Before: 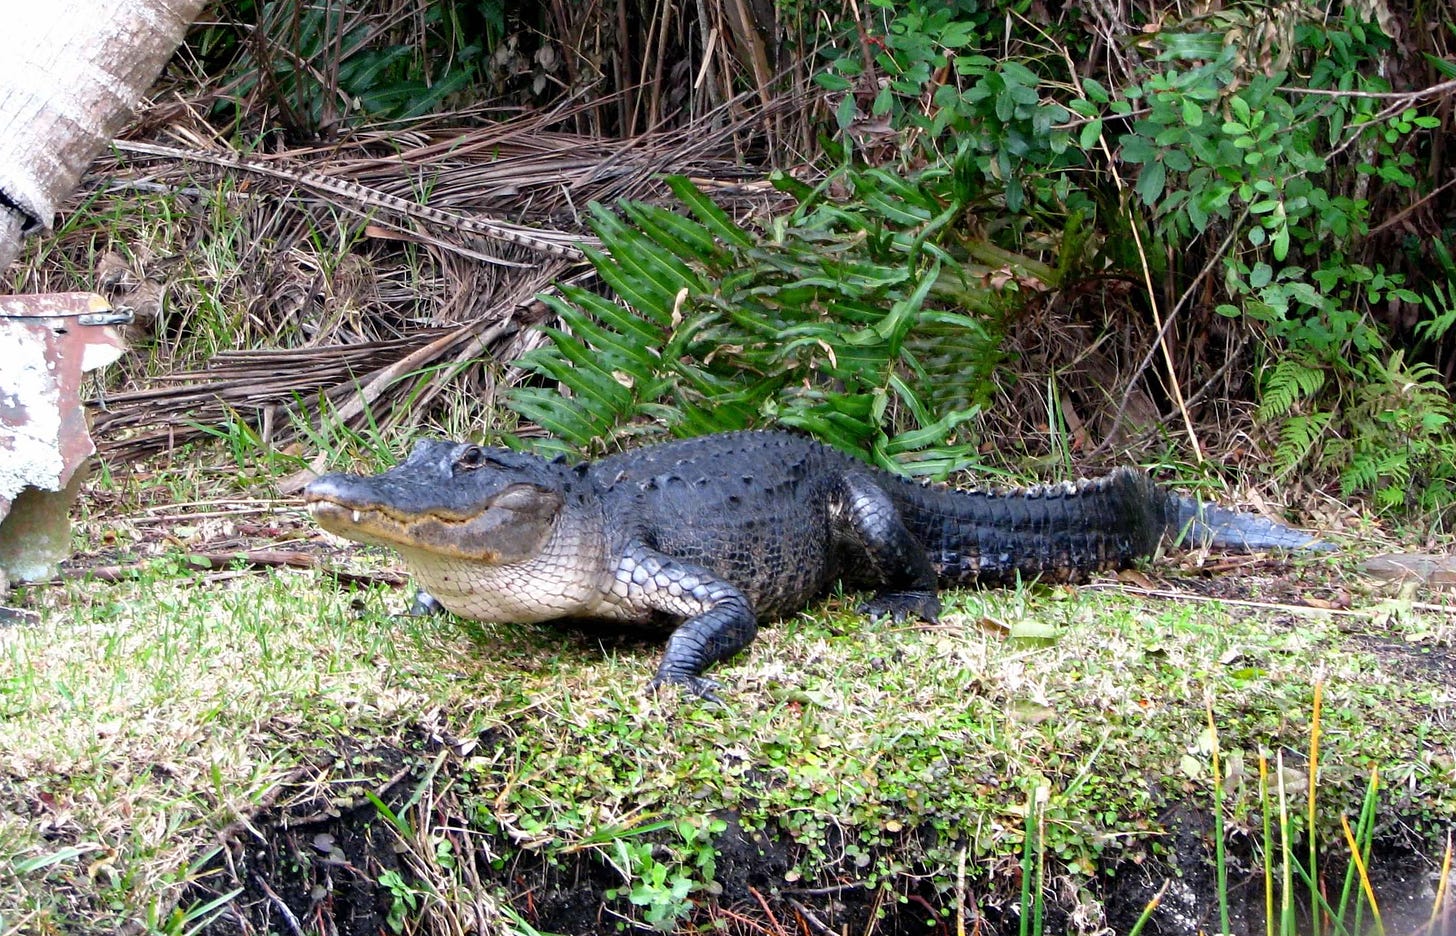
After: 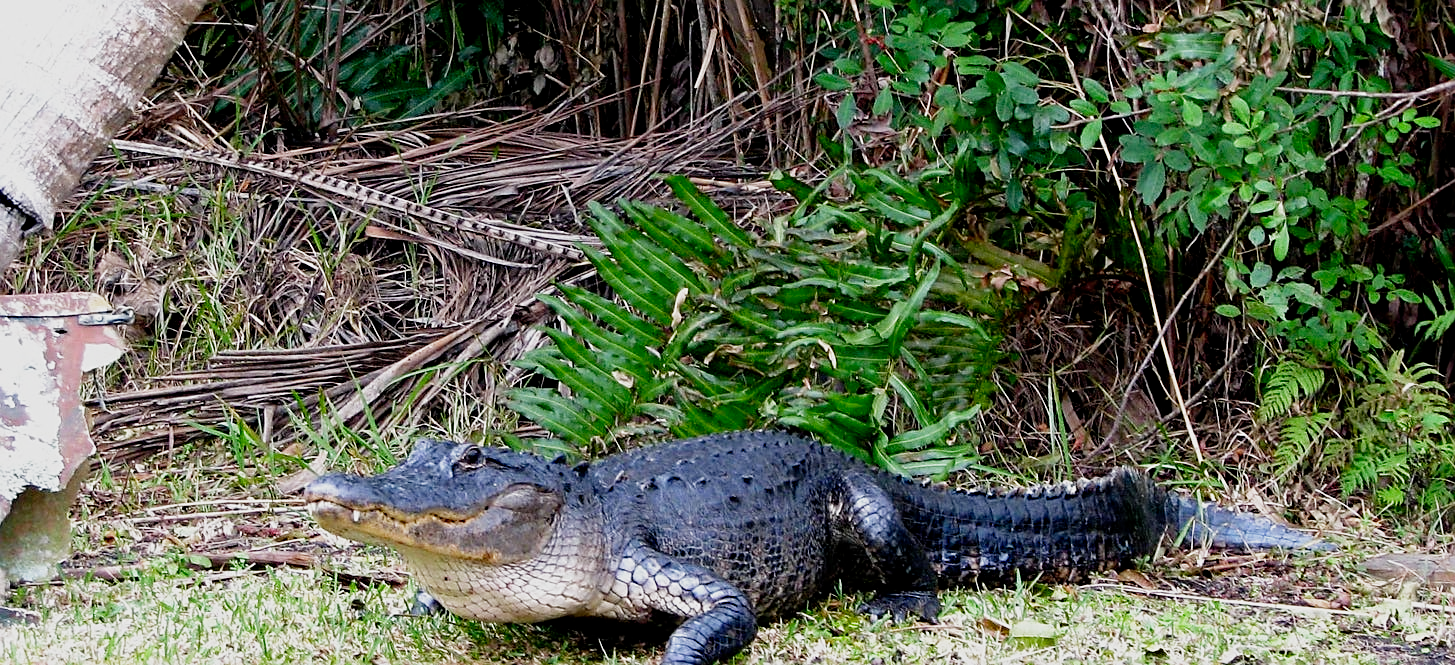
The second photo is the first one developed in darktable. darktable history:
filmic rgb: middle gray luminance 9.12%, black relative exposure -10.62 EV, white relative exposure 3.45 EV, threshold 2.99 EV, target black luminance 0%, hardness 5.99, latitude 59.51%, contrast 1.087, highlights saturation mix 5.14%, shadows ↔ highlights balance 29.02%, preserve chrominance no, color science v5 (2021), enable highlight reconstruction true
sharpen: on, module defaults
crop: right 0.001%, bottom 28.869%
exposure: exposure -0.071 EV, compensate highlight preservation false
